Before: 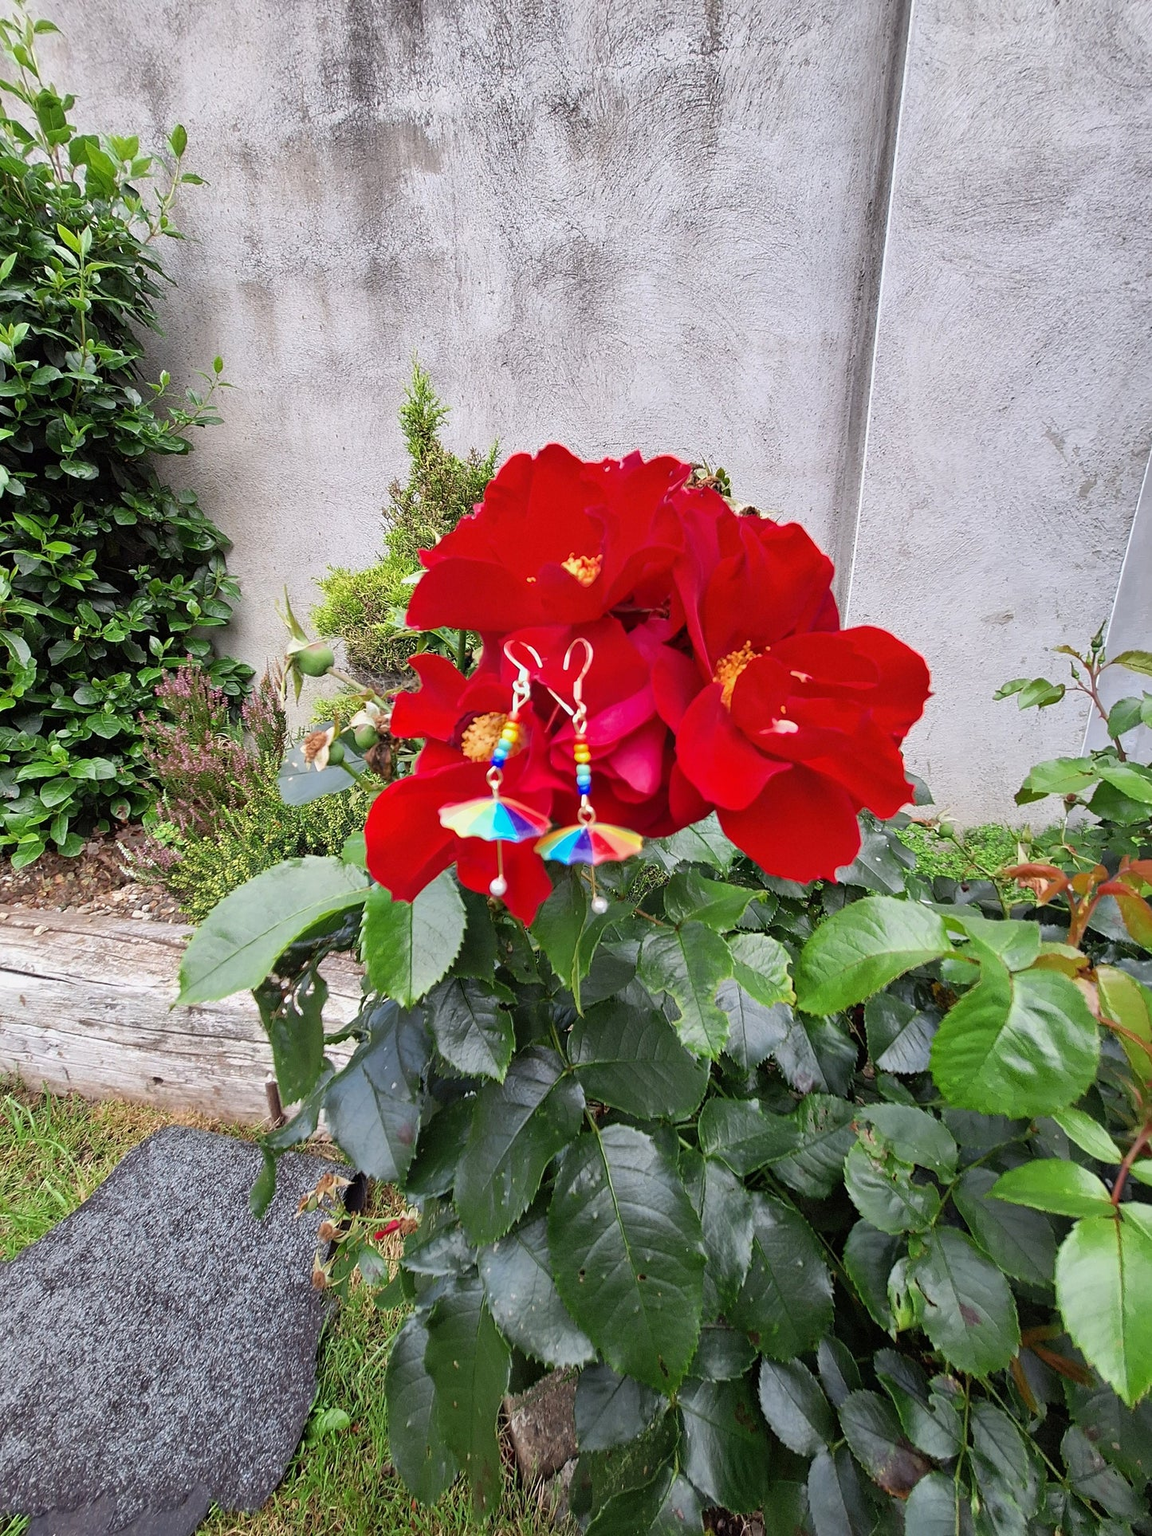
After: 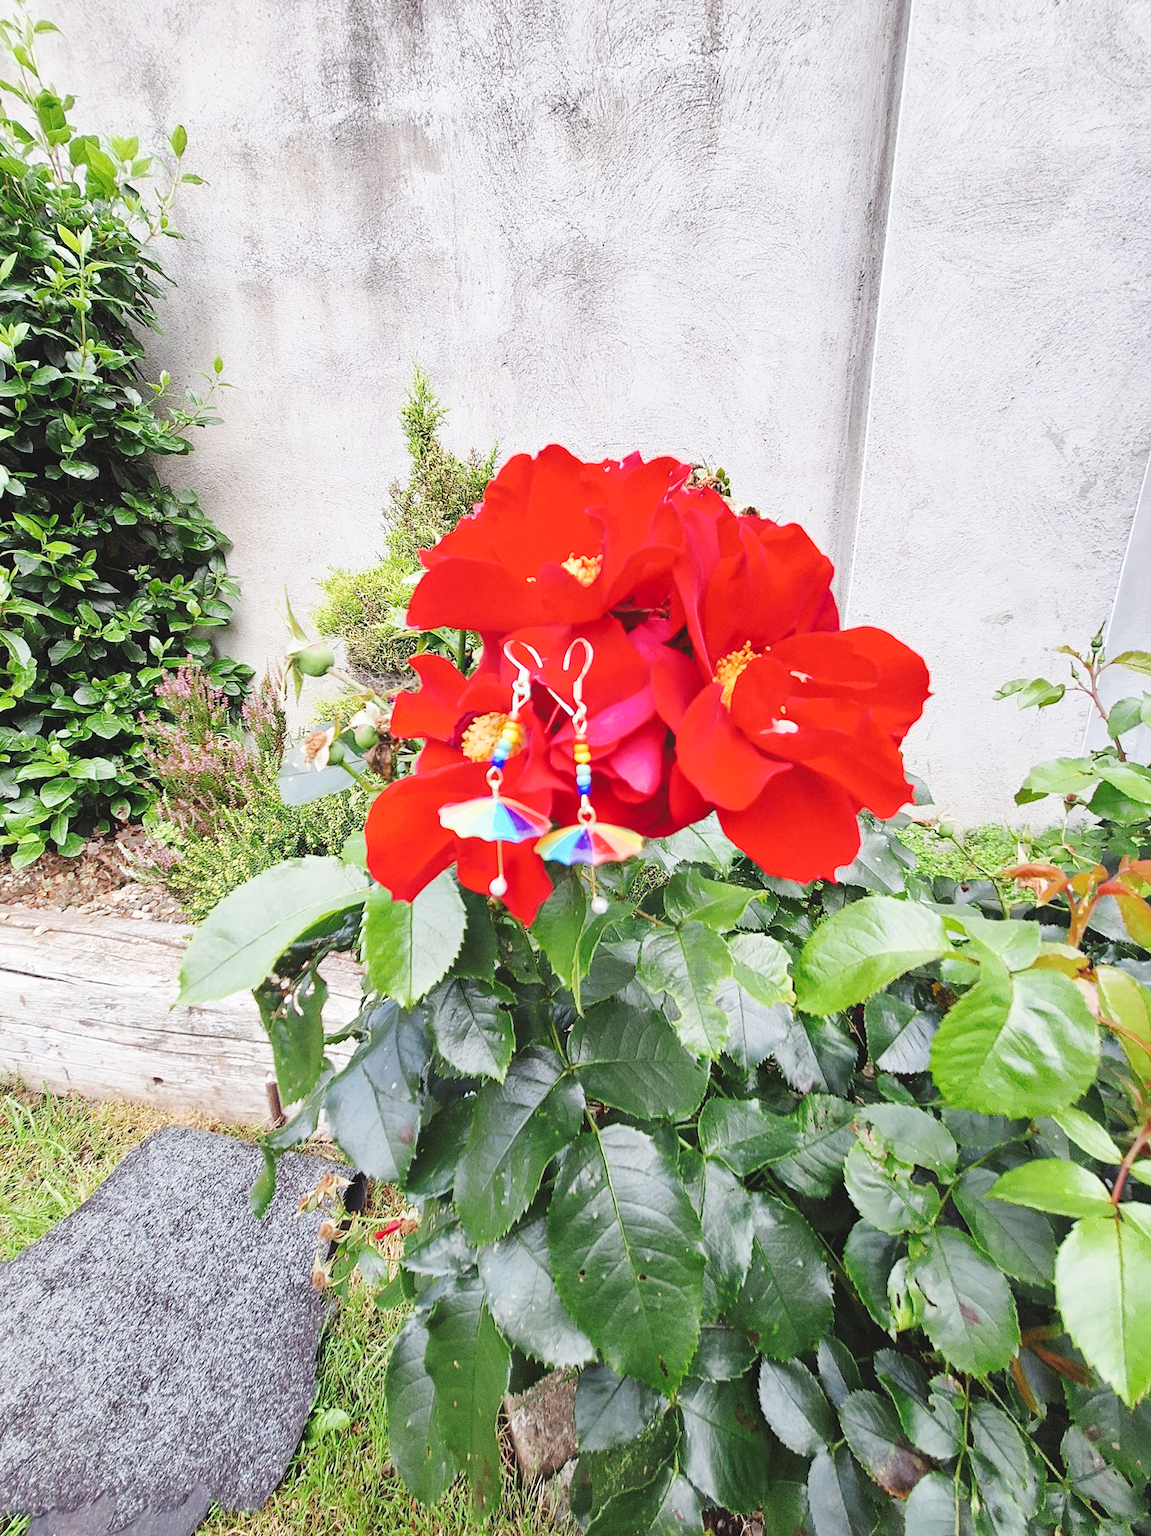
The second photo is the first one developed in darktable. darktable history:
base curve: curves: ch0 [(0, 0.007) (0.028, 0.063) (0.121, 0.311) (0.46, 0.743) (0.859, 0.957) (1, 1)], preserve colors none
